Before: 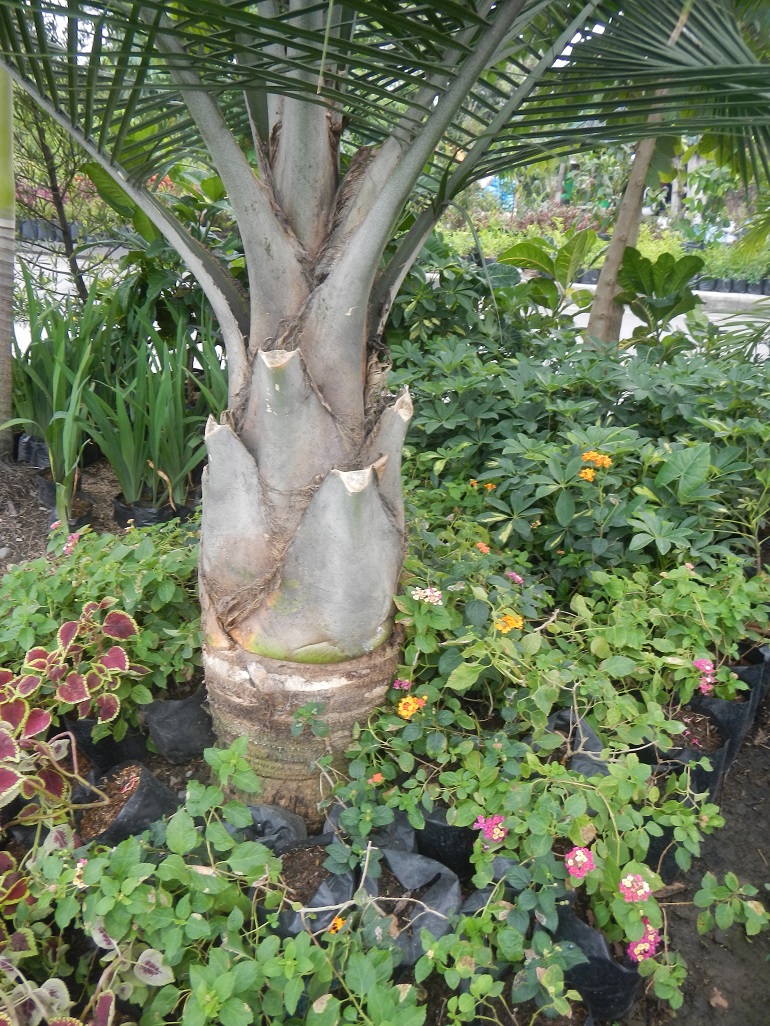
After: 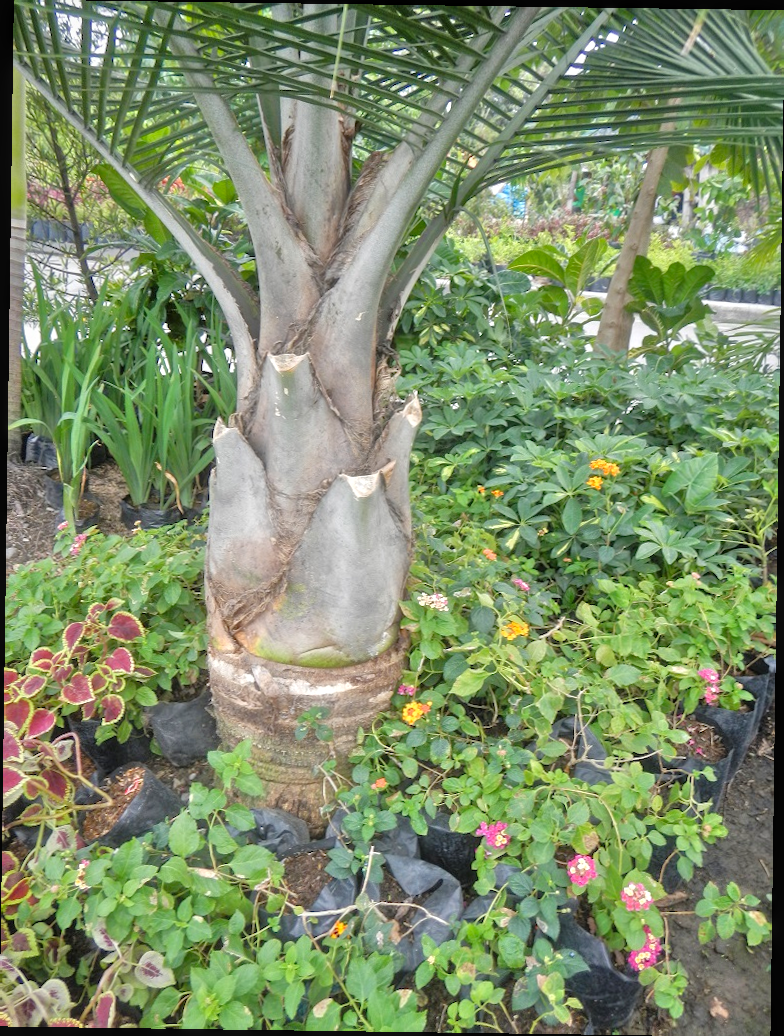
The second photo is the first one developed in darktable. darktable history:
vibrance: on, module defaults
rotate and perspective: rotation 0.8°, automatic cropping off
tone equalizer: -7 EV 0.15 EV, -6 EV 0.6 EV, -5 EV 1.15 EV, -4 EV 1.33 EV, -3 EV 1.15 EV, -2 EV 0.6 EV, -1 EV 0.15 EV, mask exposure compensation -0.5 EV
local contrast: detail 115%
